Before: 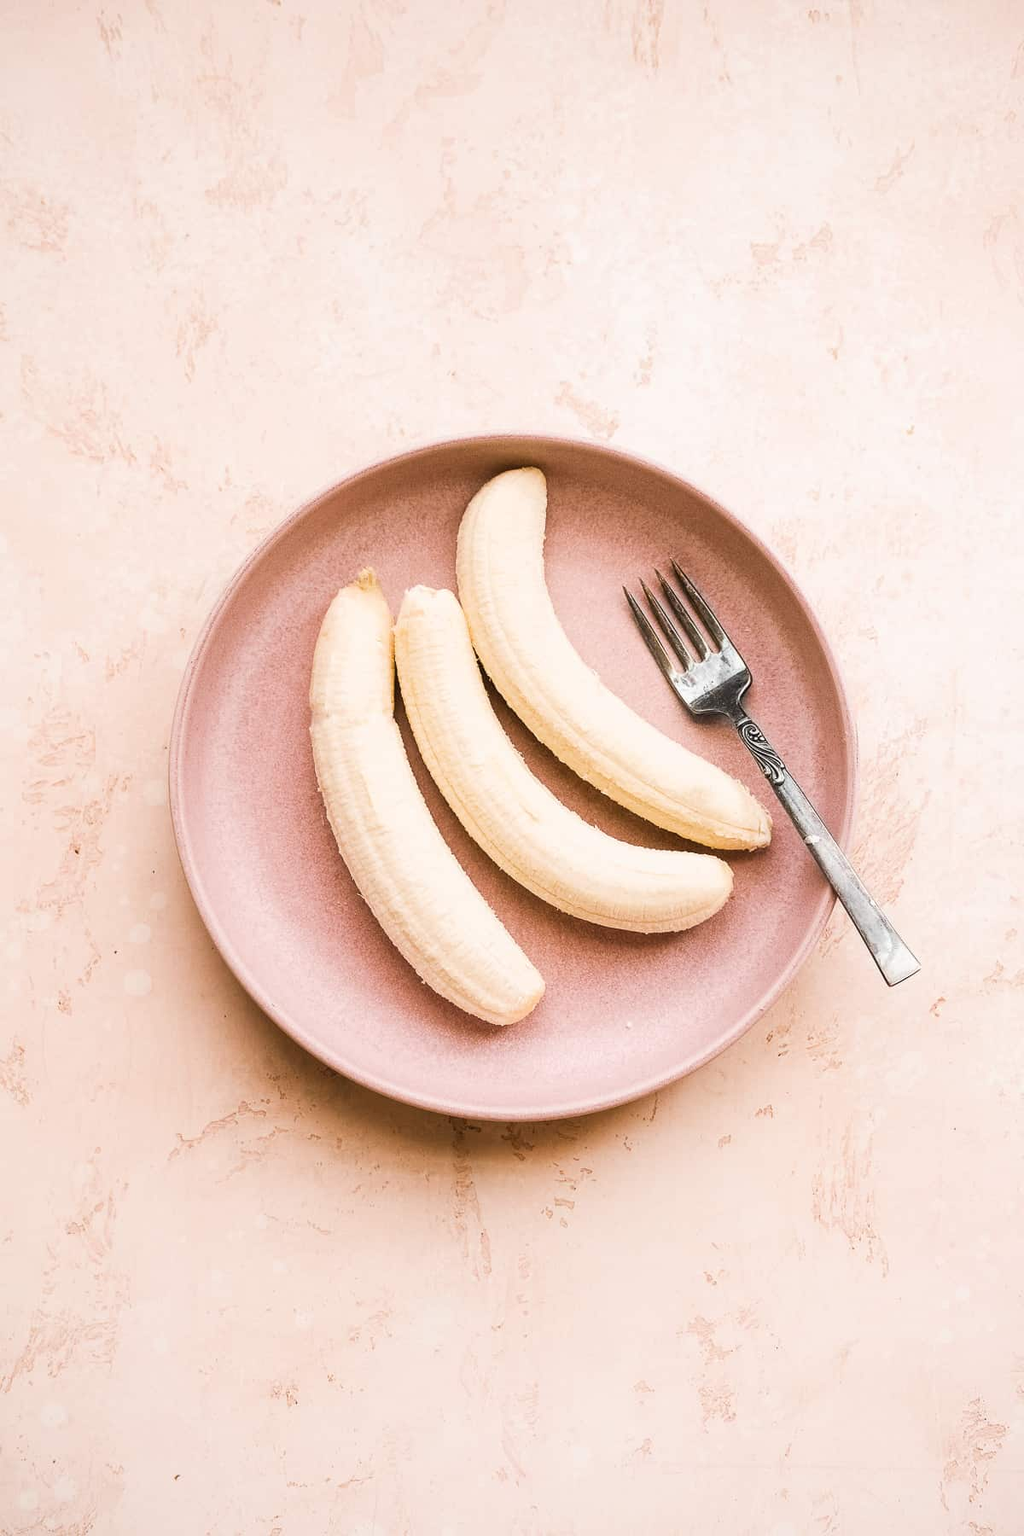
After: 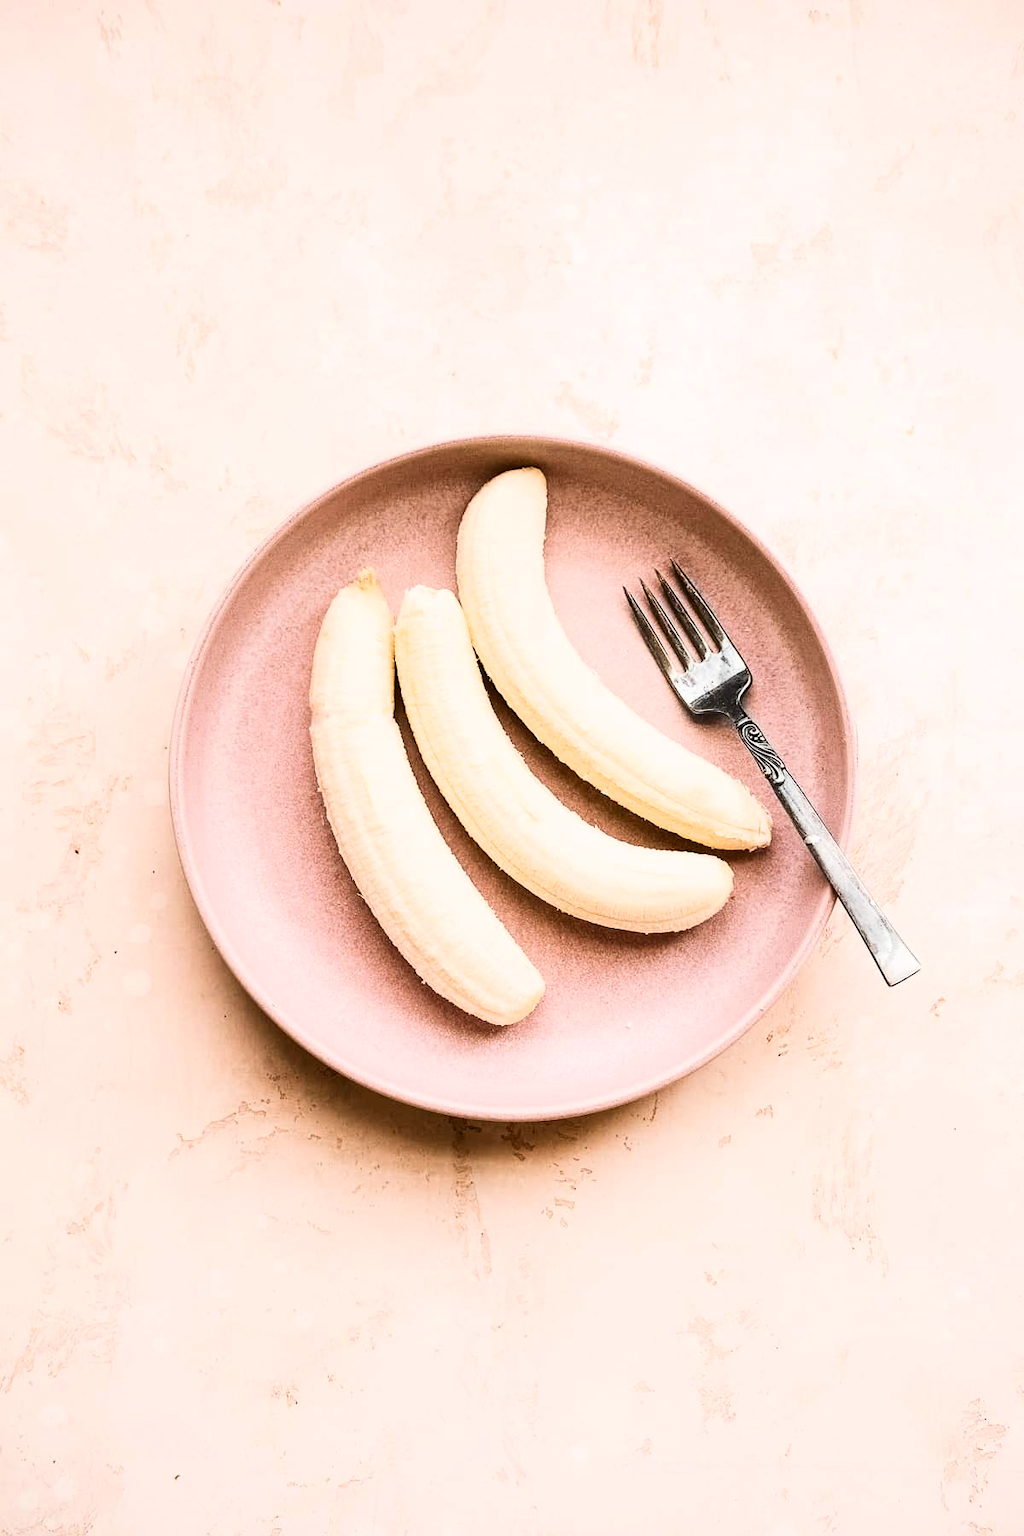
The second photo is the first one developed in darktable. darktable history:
contrast brightness saturation: contrast 0.275
